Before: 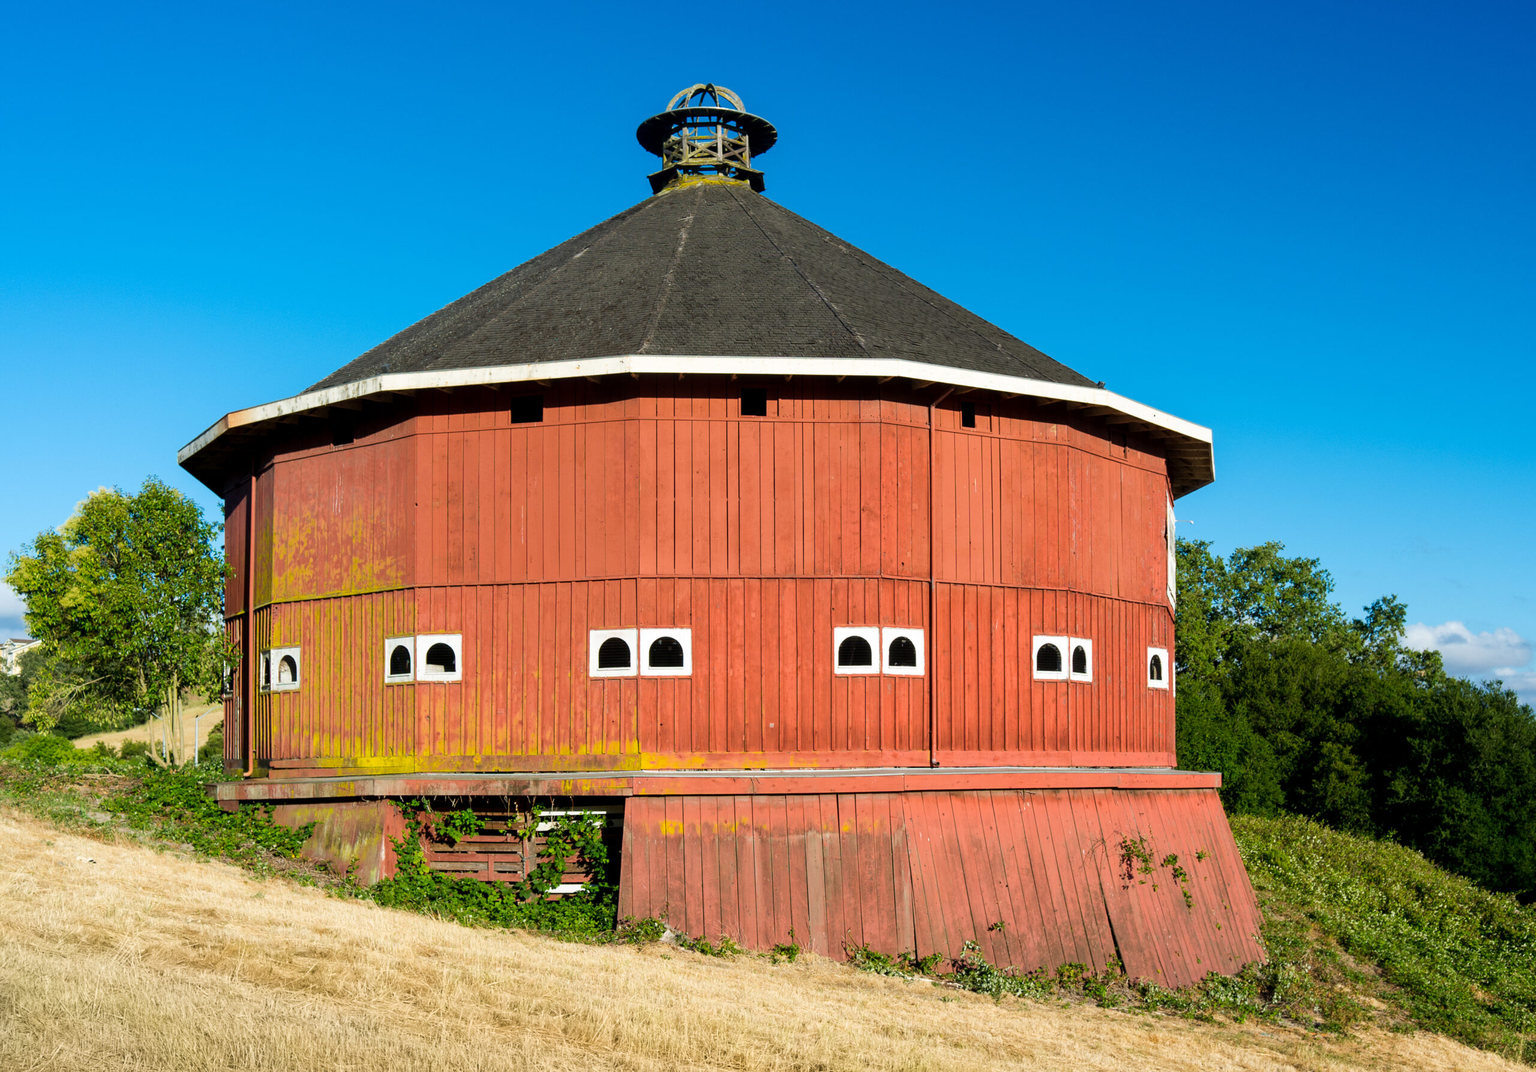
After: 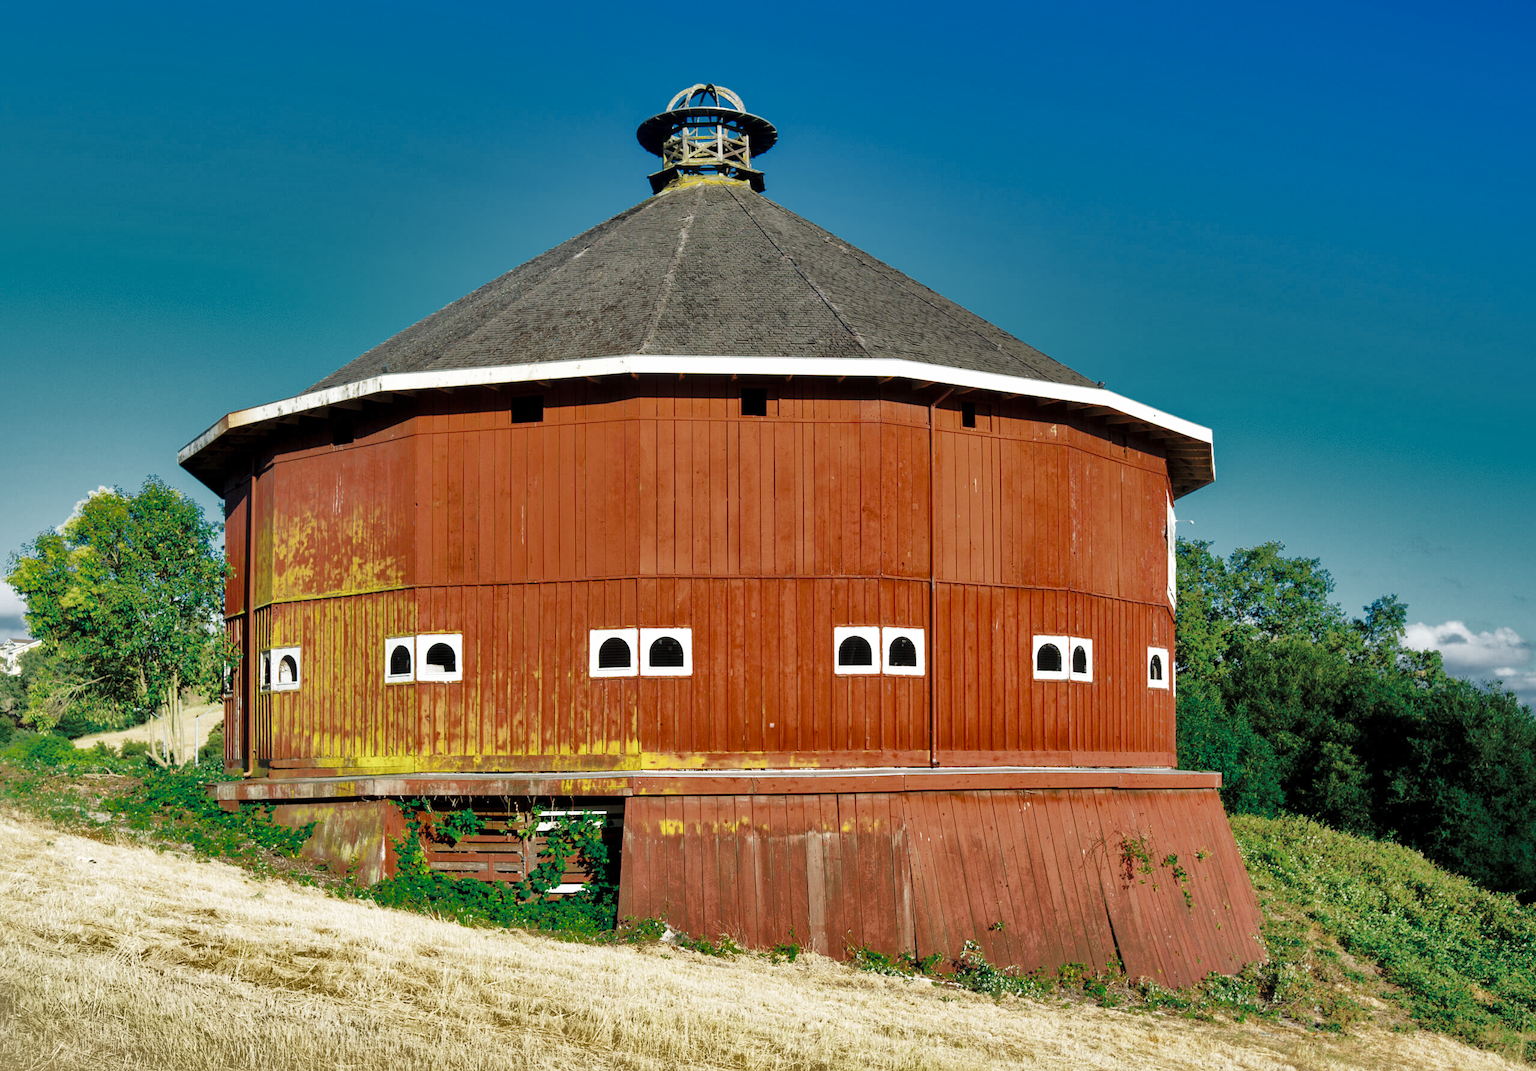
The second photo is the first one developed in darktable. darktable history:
shadows and highlights: shadows 38.8, highlights -74.18
base curve: curves: ch0 [(0, 0) (0.032, 0.037) (0.105, 0.228) (0.435, 0.76) (0.856, 0.983) (1, 1)], preserve colors none
color zones: curves: ch0 [(0, 0.5) (0.125, 0.4) (0.25, 0.5) (0.375, 0.4) (0.5, 0.4) (0.625, 0.35) (0.75, 0.35) (0.875, 0.5)]; ch1 [(0, 0.35) (0.125, 0.45) (0.25, 0.35) (0.375, 0.35) (0.5, 0.35) (0.625, 0.35) (0.75, 0.45) (0.875, 0.35)]; ch2 [(0, 0.6) (0.125, 0.5) (0.25, 0.5) (0.375, 0.6) (0.5, 0.6) (0.625, 0.5) (0.75, 0.5) (0.875, 0.5)], mix 24.35%
